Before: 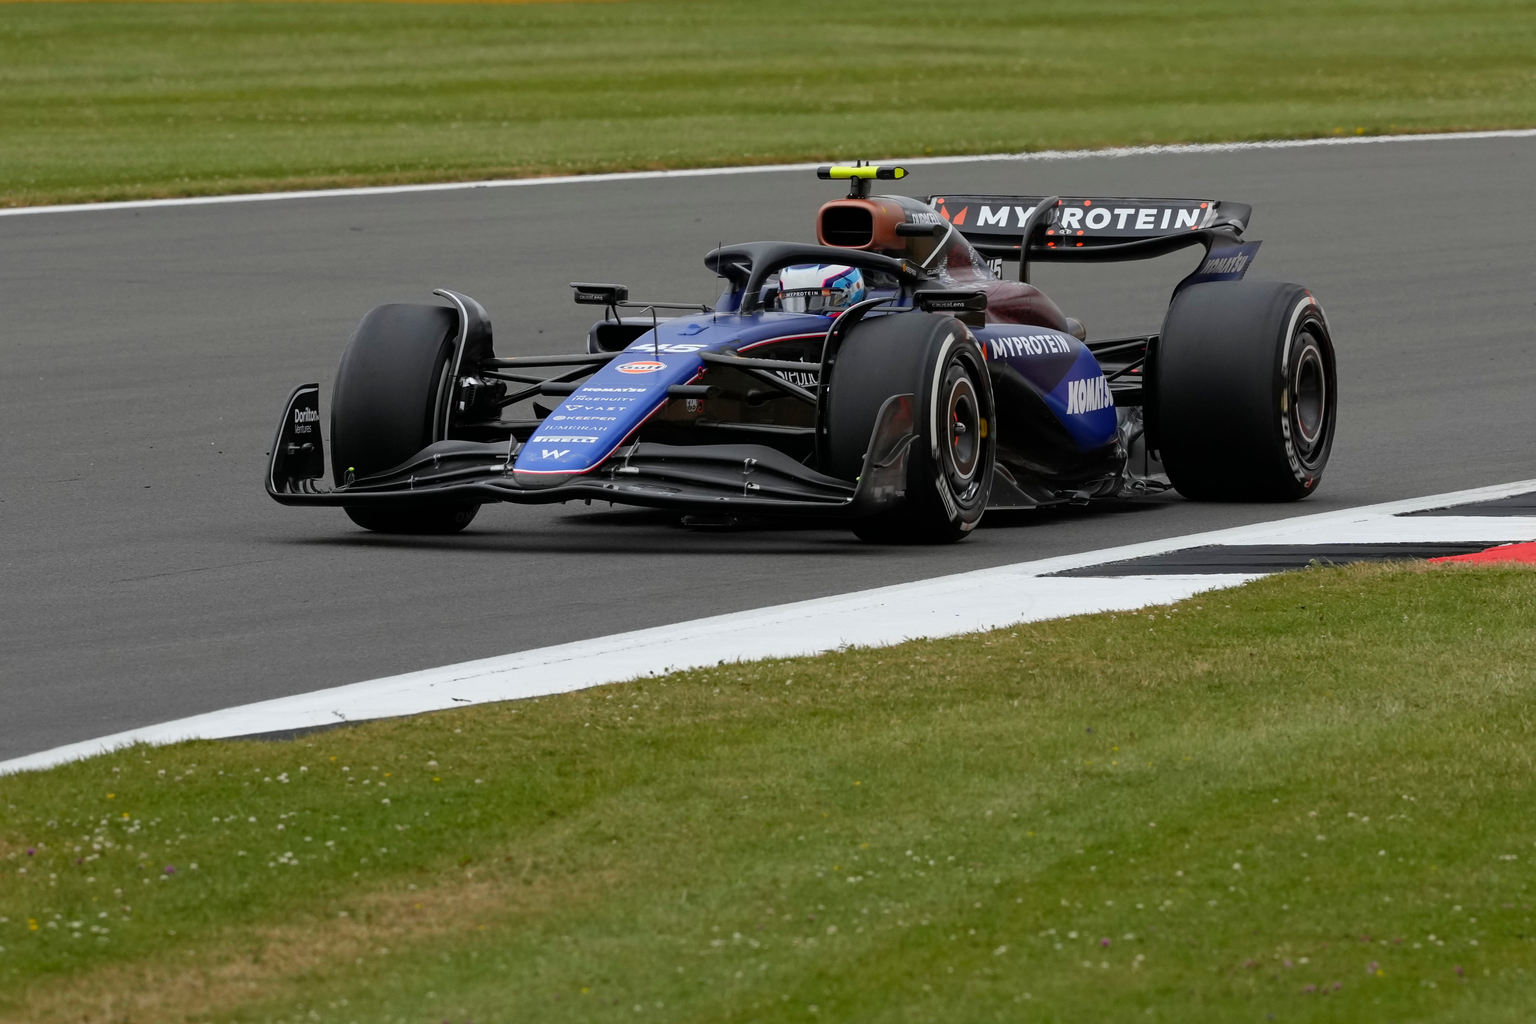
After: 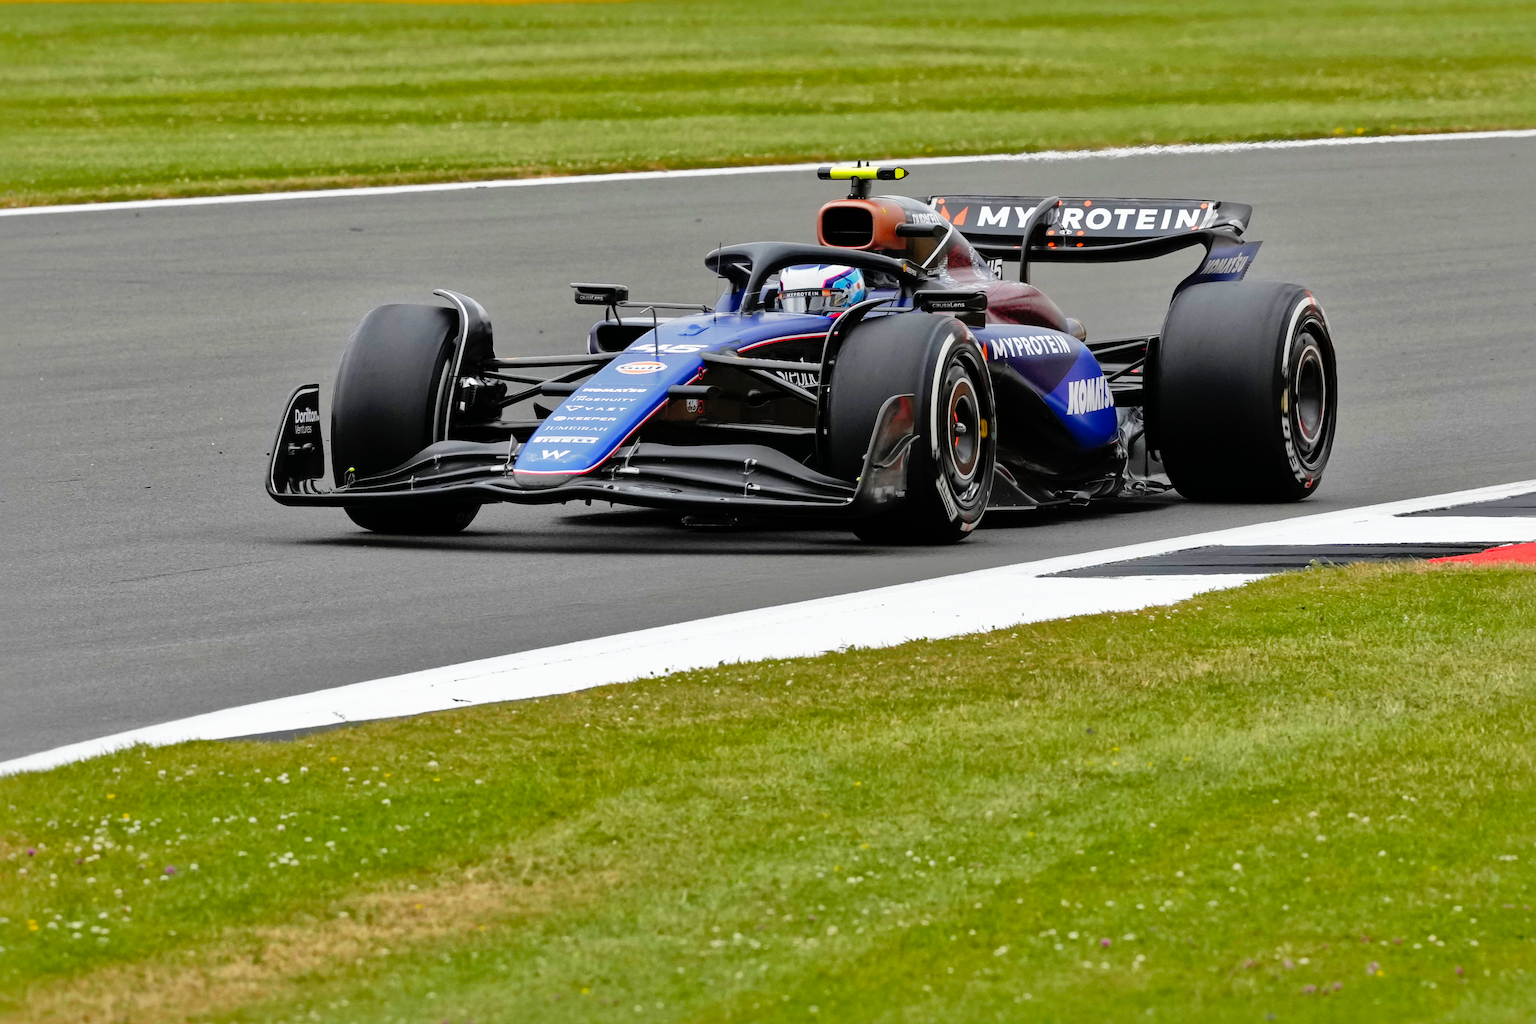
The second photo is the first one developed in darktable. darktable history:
shadows and highlights: shadows 25, highlights -70
base curve: curves: ch0 [(0, 0) (0.012, 0.01) (0.073, 0.168) (0.31, 0.711) (0.645, 0.957) (1, 1)], preserve colors none
